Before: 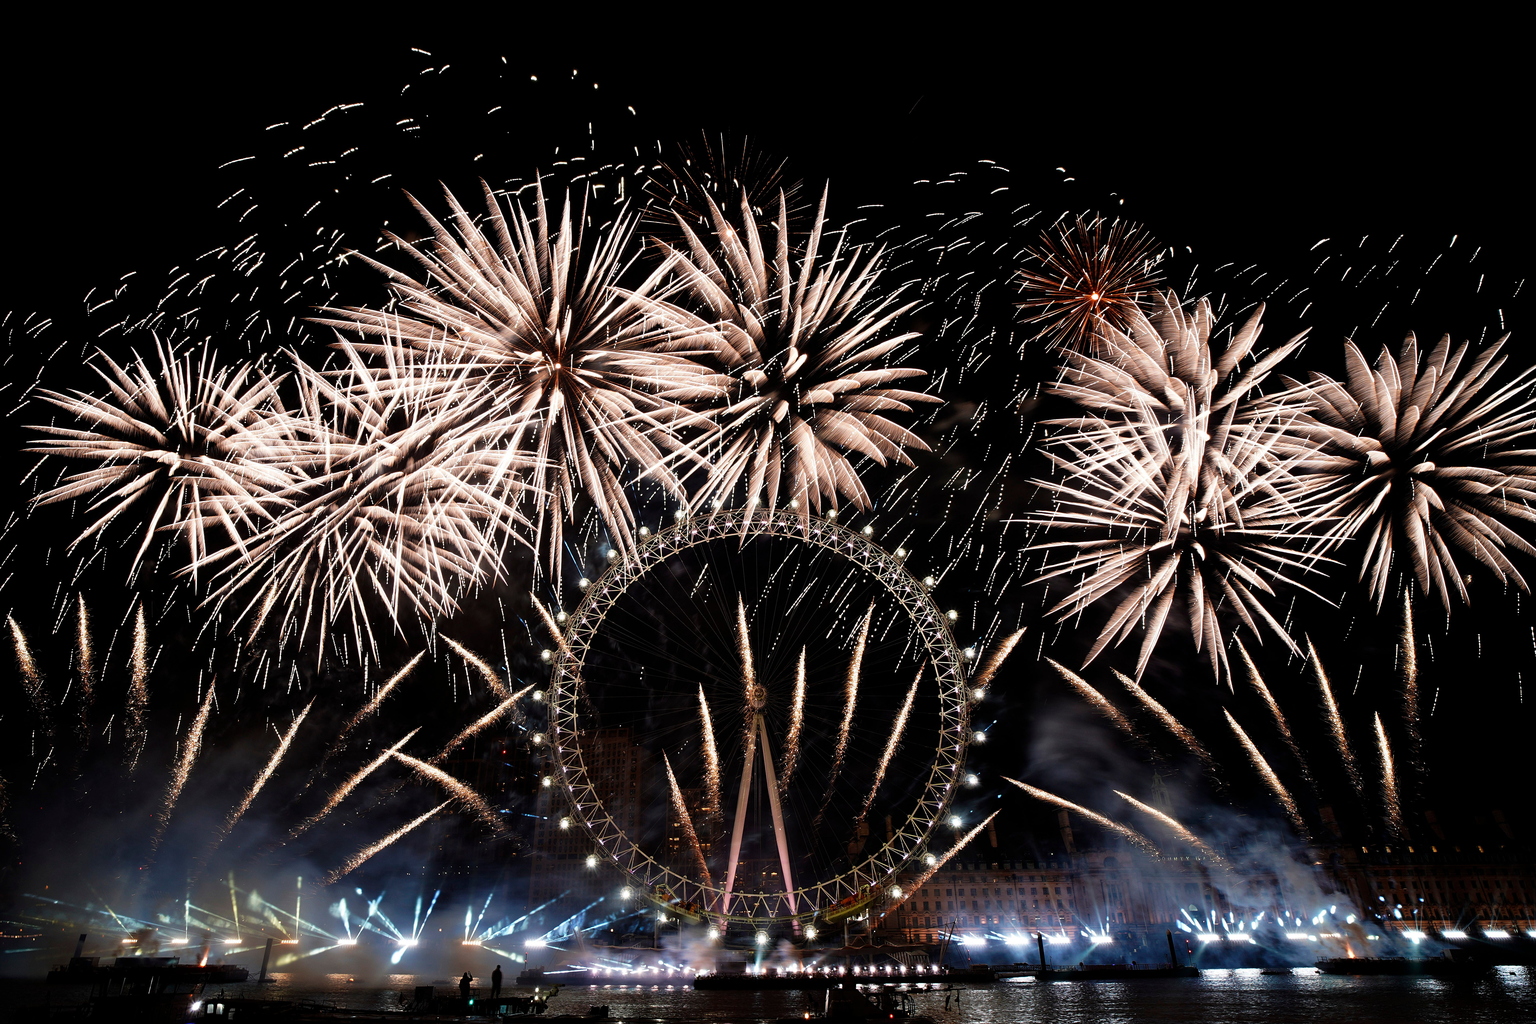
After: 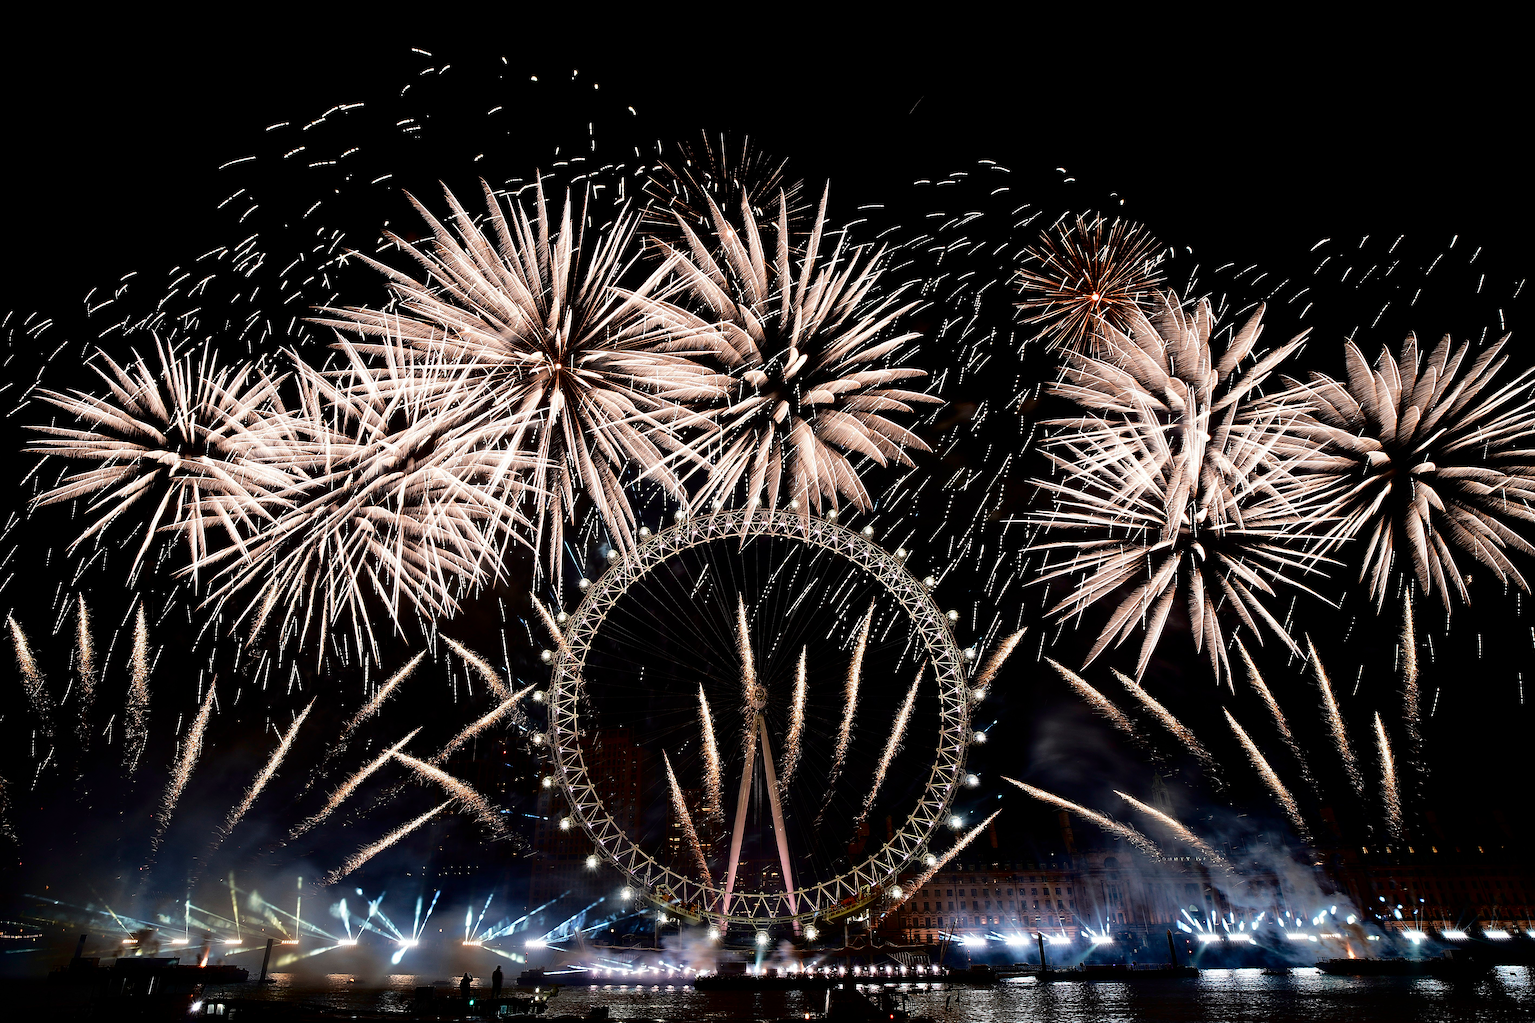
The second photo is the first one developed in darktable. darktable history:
sharpen: radius 1.4, amount 1.25, threshold 0.7
rotate and perspective: automatic cropping off
fill light: exposure -2 EV, width 8.6
